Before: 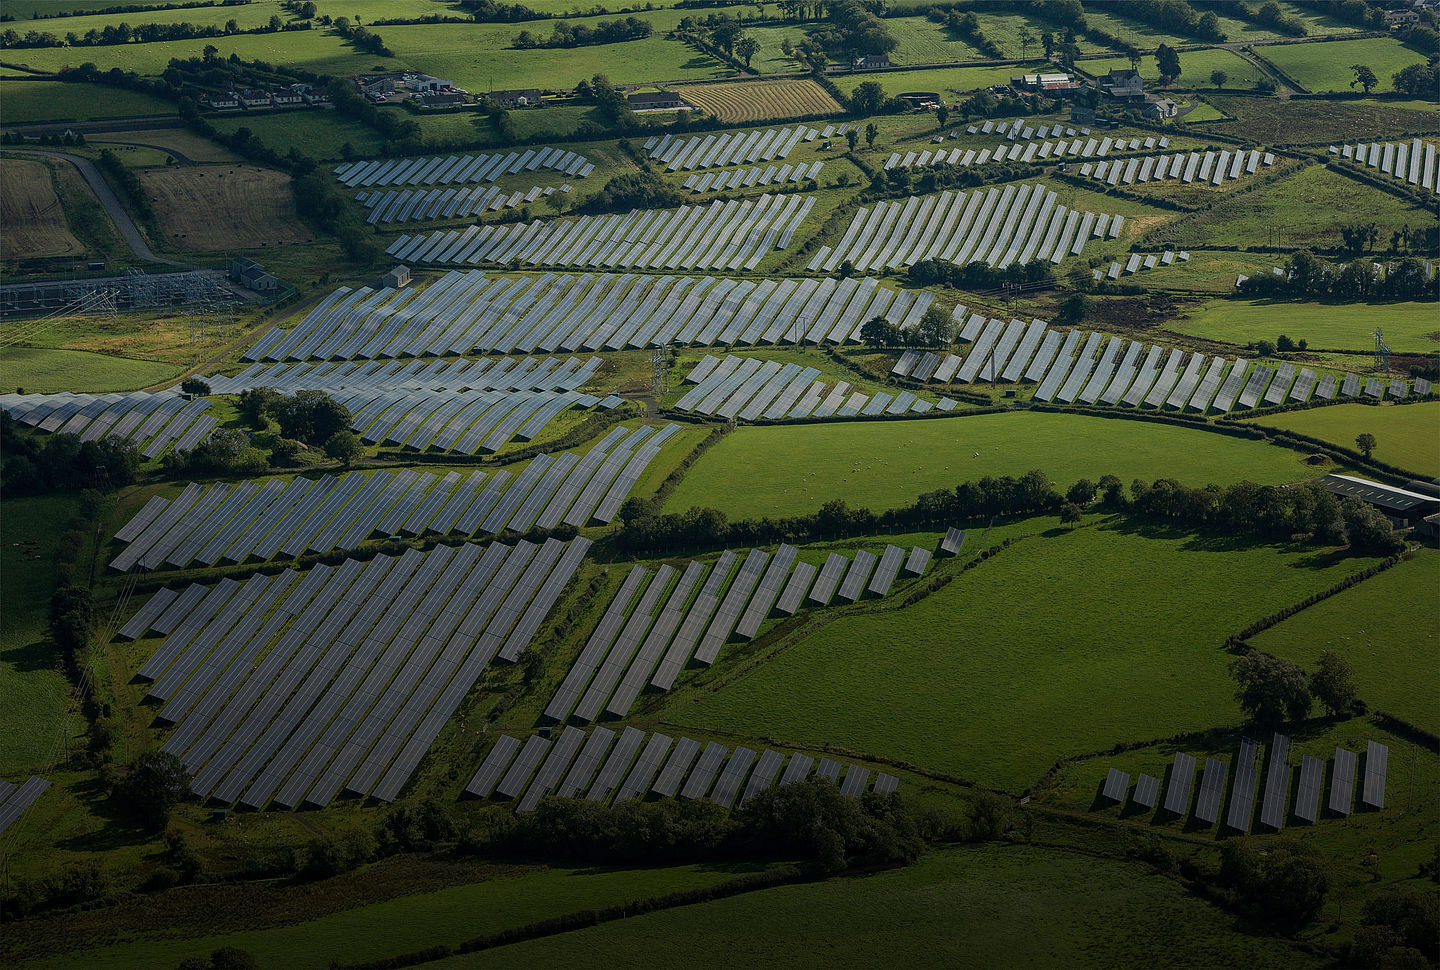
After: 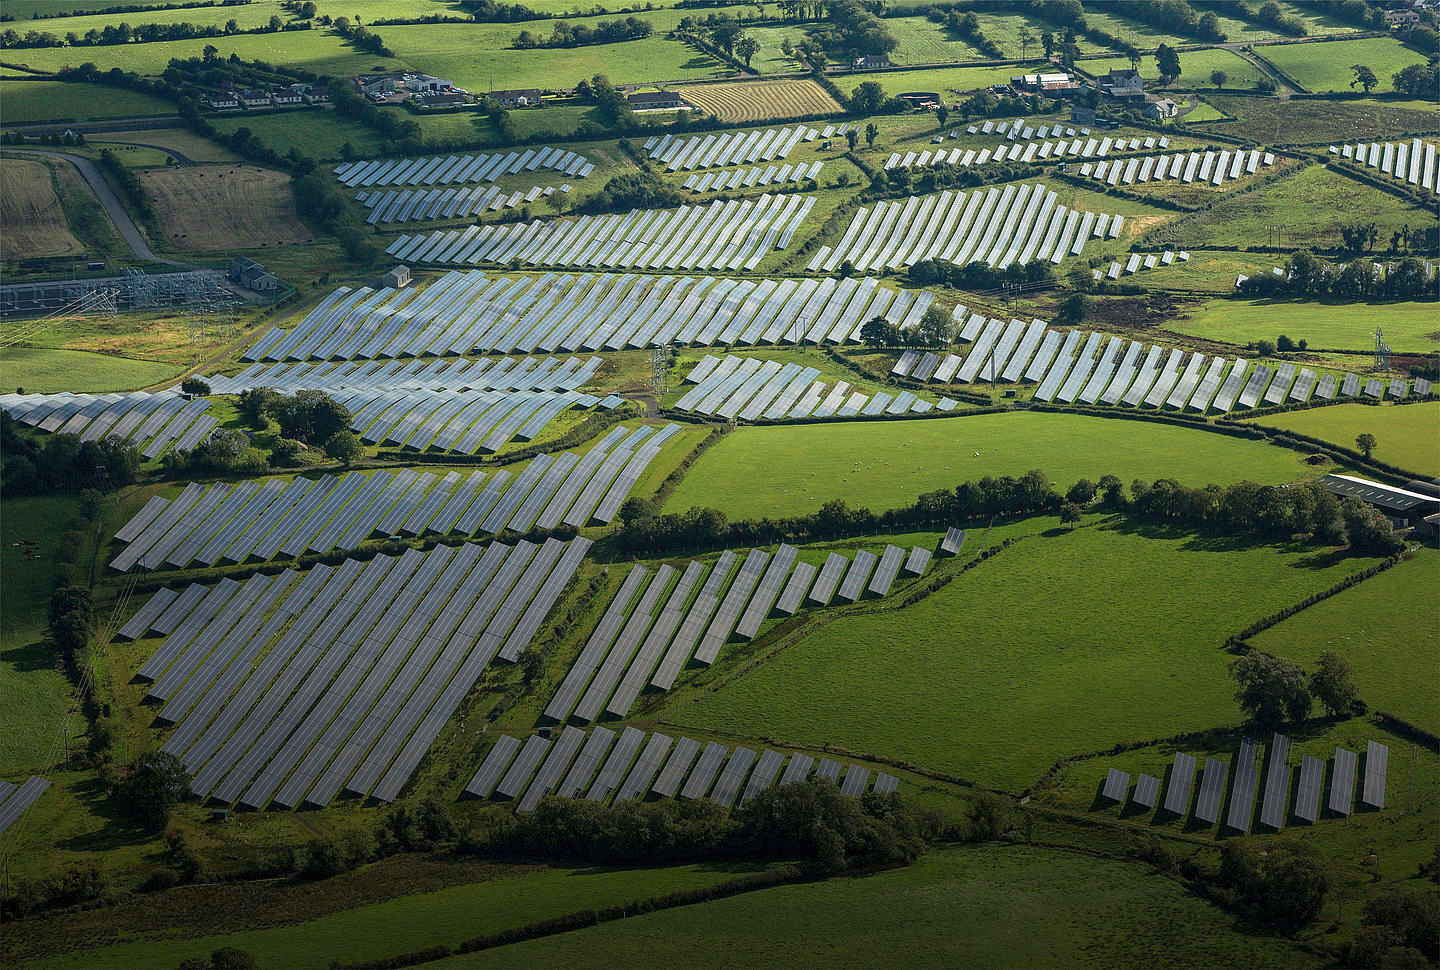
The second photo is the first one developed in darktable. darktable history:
shadows and highlights: shadows 0, highlights 40
exposure: black level correction 0, exposure 0.953 EV, compensate exposure bias true, compensate highlight preservation false
